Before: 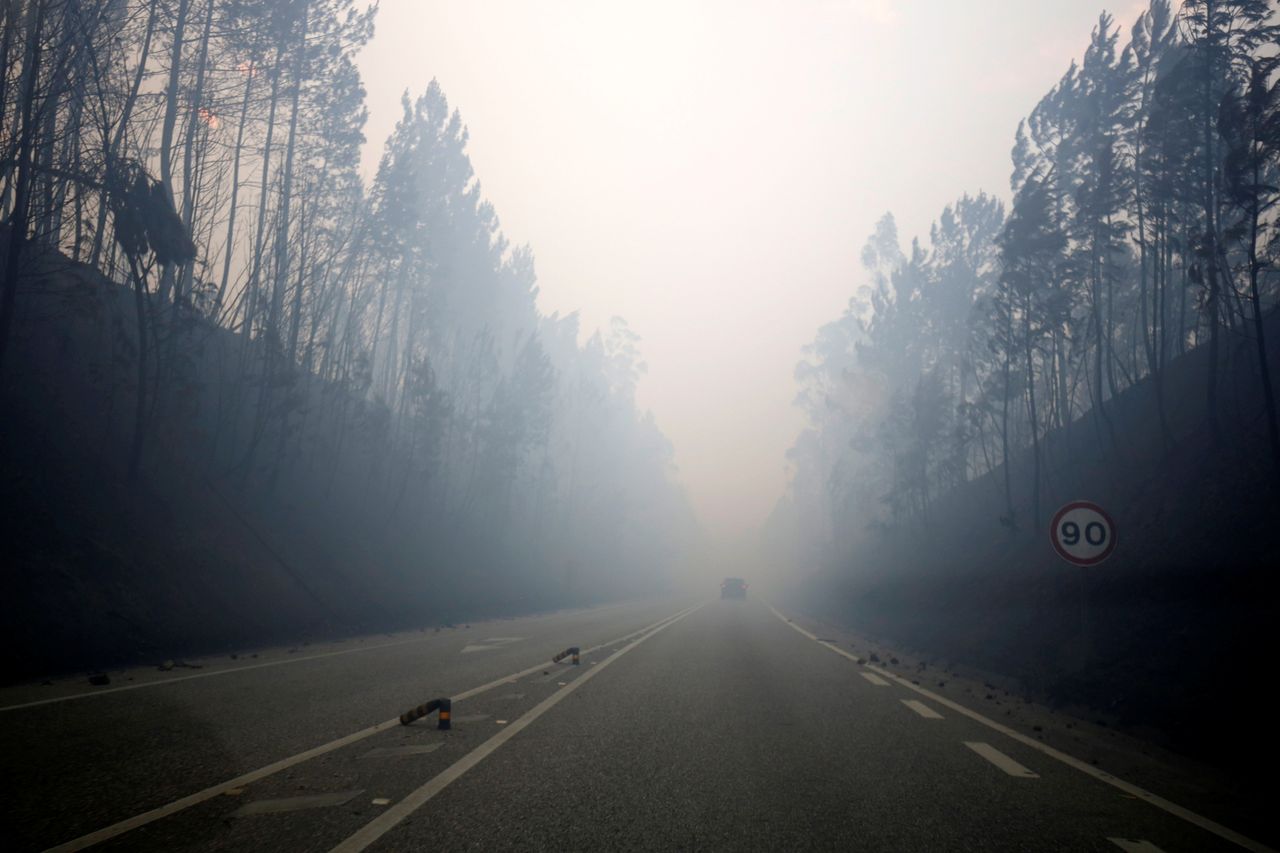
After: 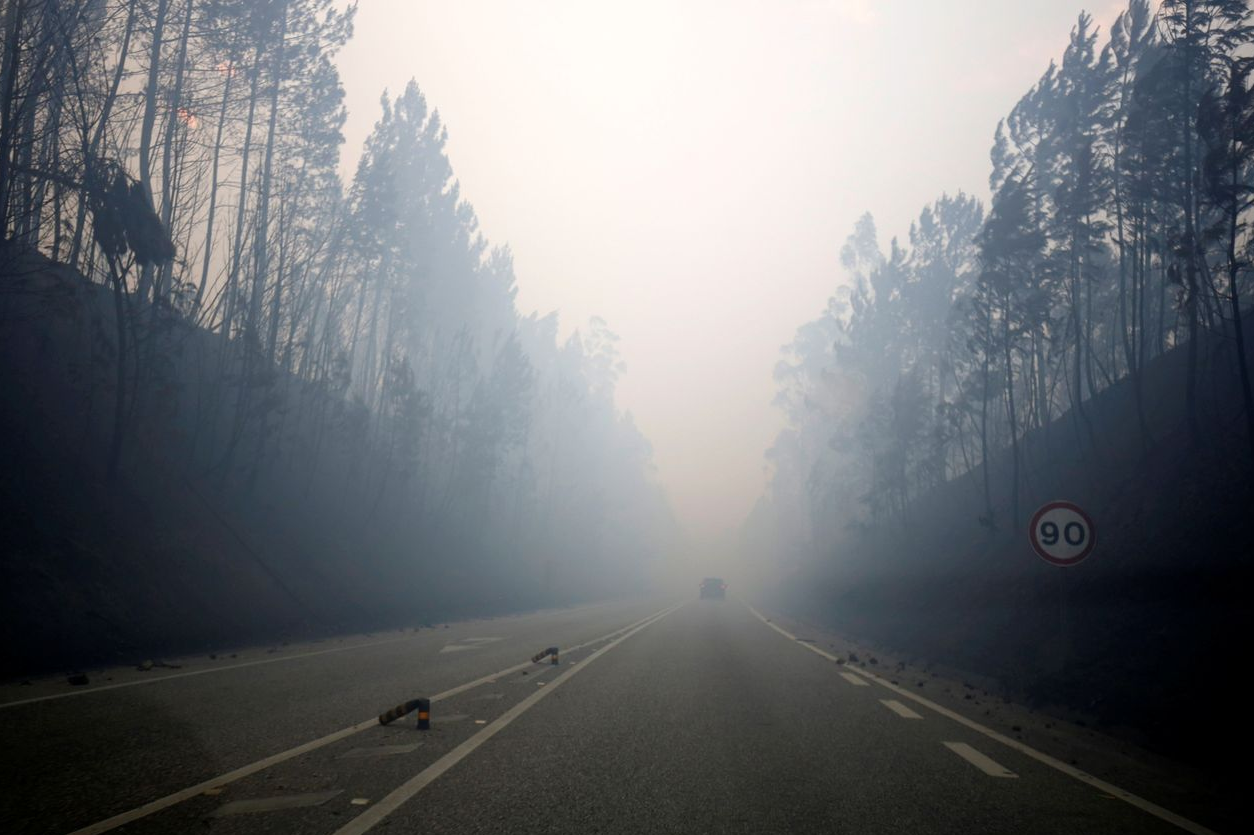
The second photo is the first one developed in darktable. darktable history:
crop: left 1.712%, right 0.288%, bottom 2.032%
